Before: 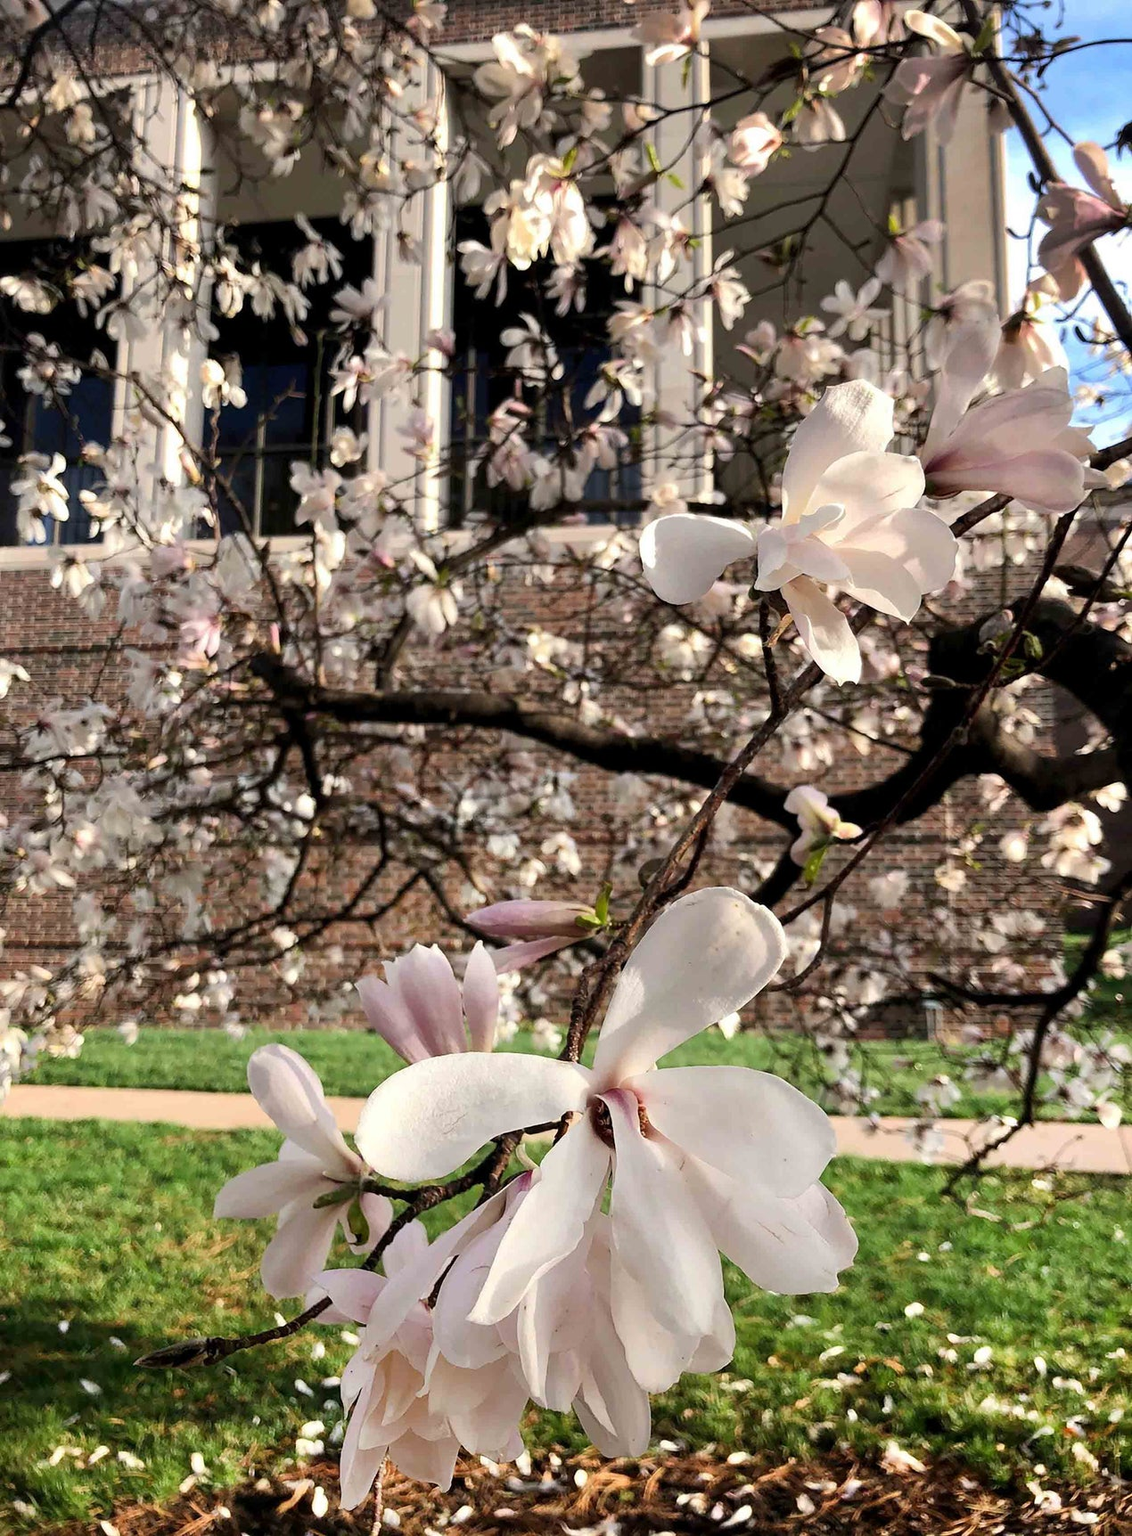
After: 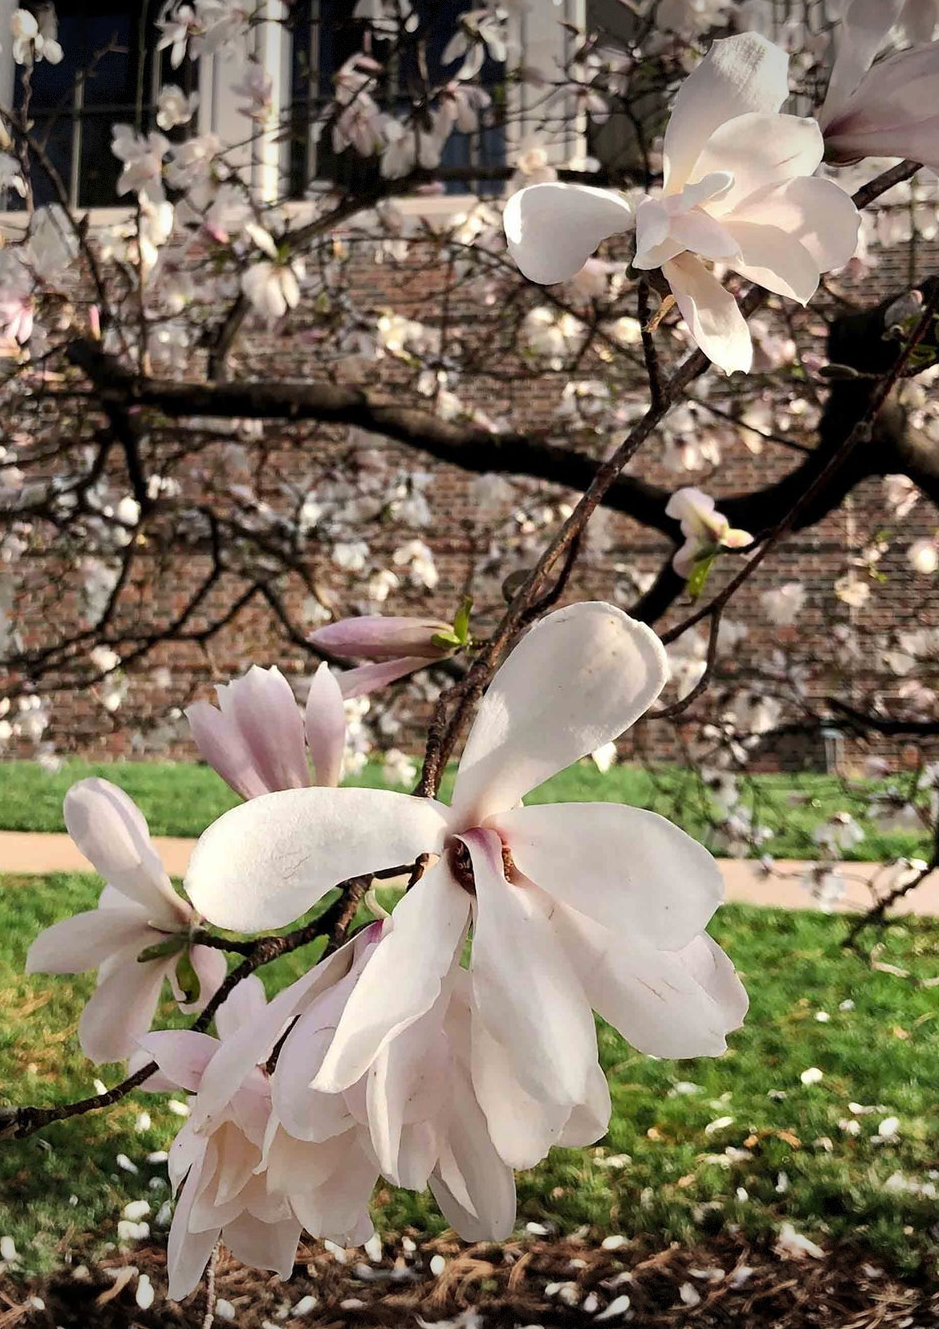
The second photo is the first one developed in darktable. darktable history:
crop: left 16.871%, top 22.857%, right 9.116%
vignetting: fall-off start 100%, brightness -0.406, saturation -0.3, width/height ratio 1.324, dithering 8-bit output, unbound false
